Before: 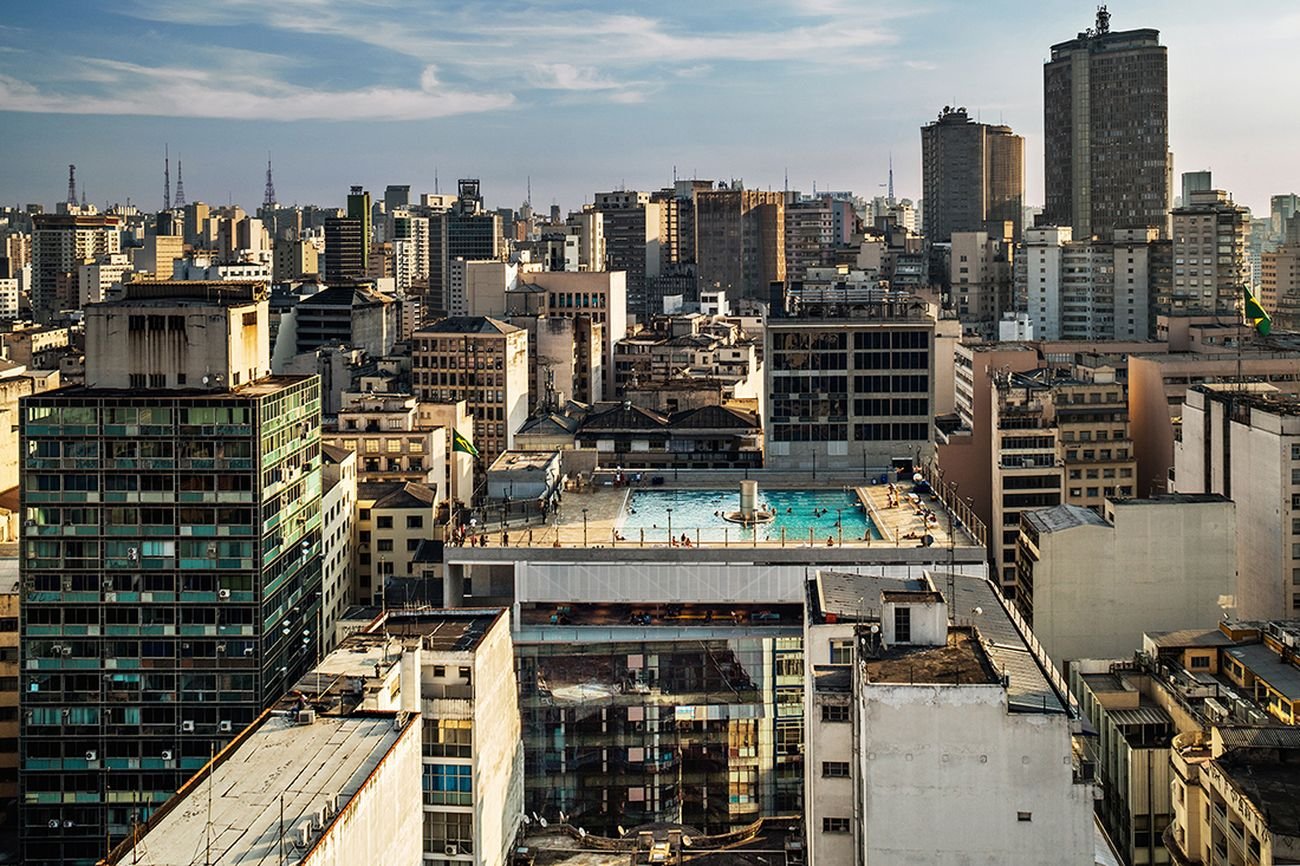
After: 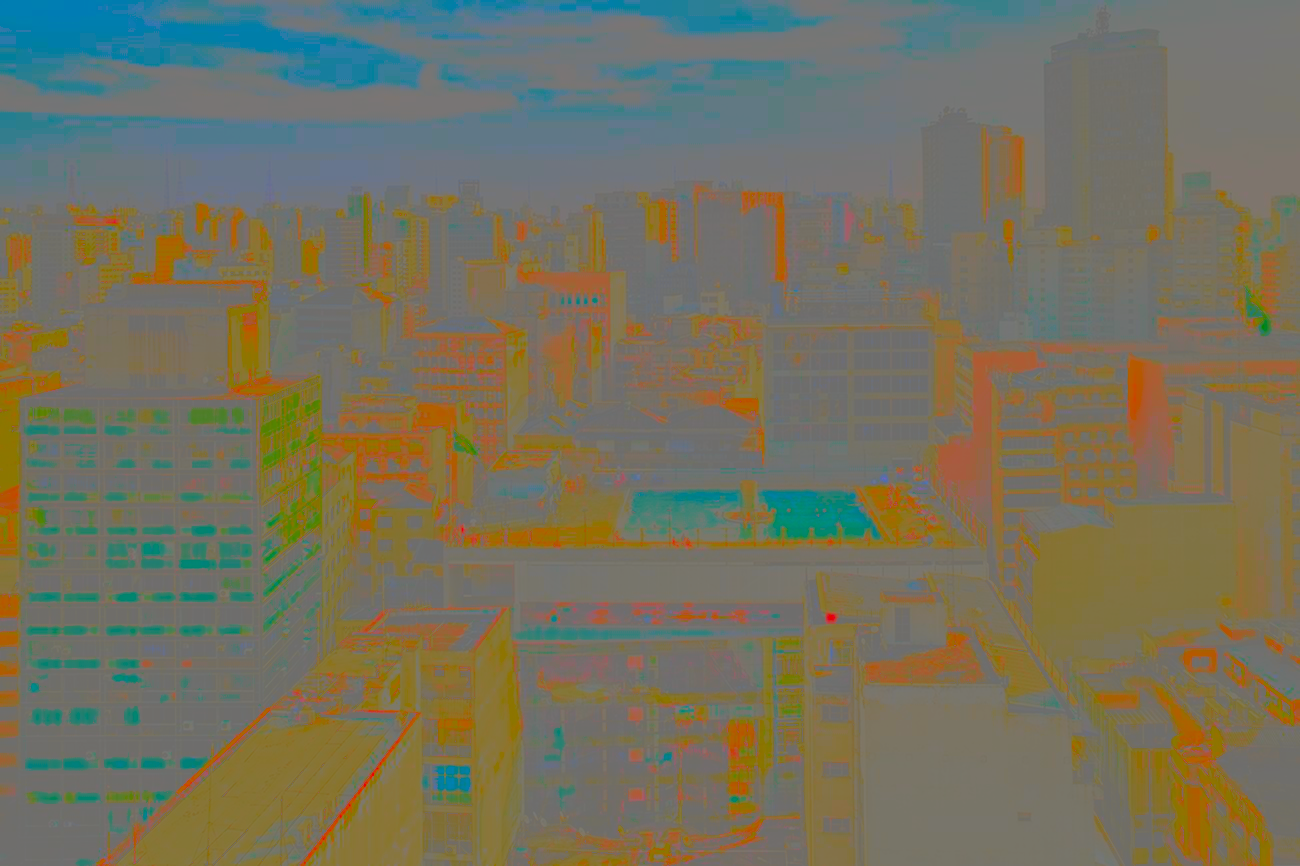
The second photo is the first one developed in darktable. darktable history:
local contrast: highlights 10%, shadows 40%, detail 183%, midtone range 0.478
tone curve: curves: ch0 [(0.014, 0) (0.13, 0.09) (0.227, 0.211) (0.33, 0.395) (0.494, 0.615) (0.662, 0.76) (0.795, 0.846) (1, 0.969)]; ch1 [(0, 0) (0.366, 0.367) (0.447, 0.416) (0.473, 0.484) (0.504, 0.502) (0.525, 0.518) (0.564, 0.601) (0.634, 0.66) (0.746, 0.804) (1, 1)]; ch2 [(0, 0) (0.333, 0.346) (0.375, 0.375) (0.424, 0.43) (0.476, 0.498) (0.496, 0.505) (0.517, 0.522) (0.548, 0.548) (0.579, 0.618) (0.651, 0.674) (0.688, 0.728) (1, 1)], color space Lab, independent channels, preserve colors none
contrast brightness saturation: contrast -0.981, brightness -0.18, saturation 0.732
